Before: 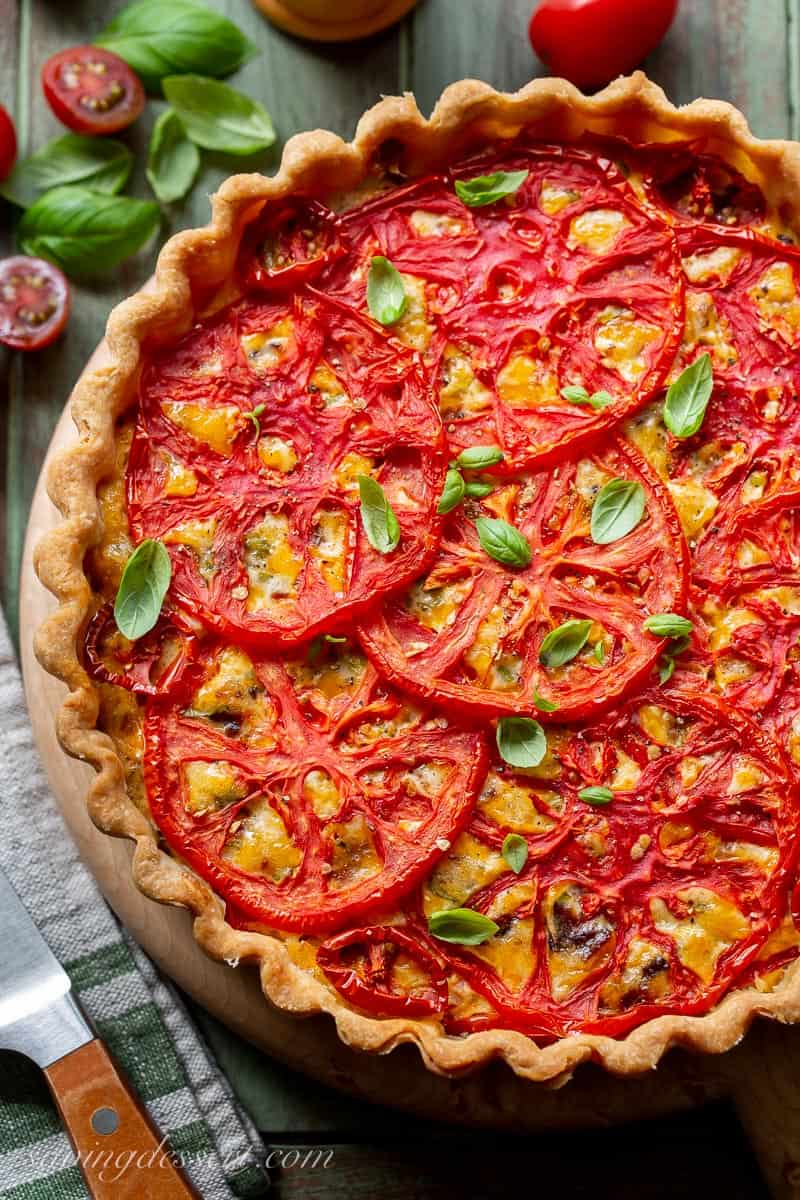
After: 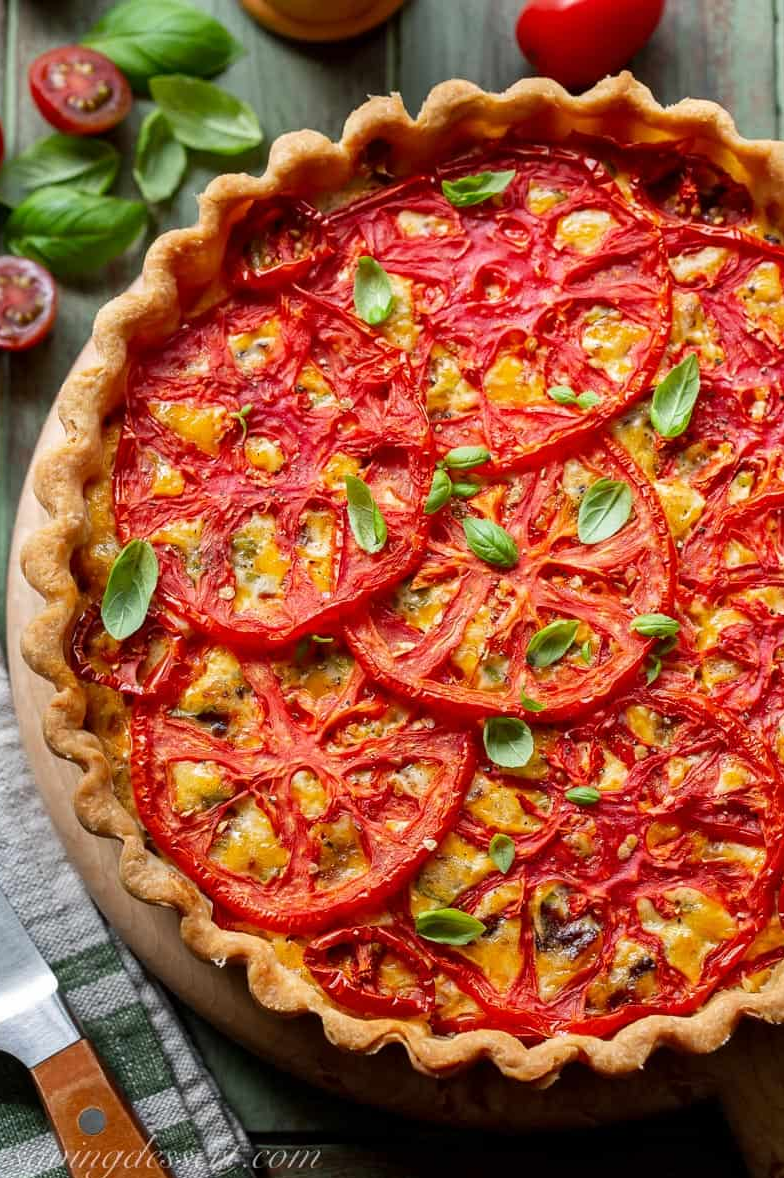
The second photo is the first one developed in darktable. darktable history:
crop: left 1.673%, right 0.27%, bottom 1.775%
